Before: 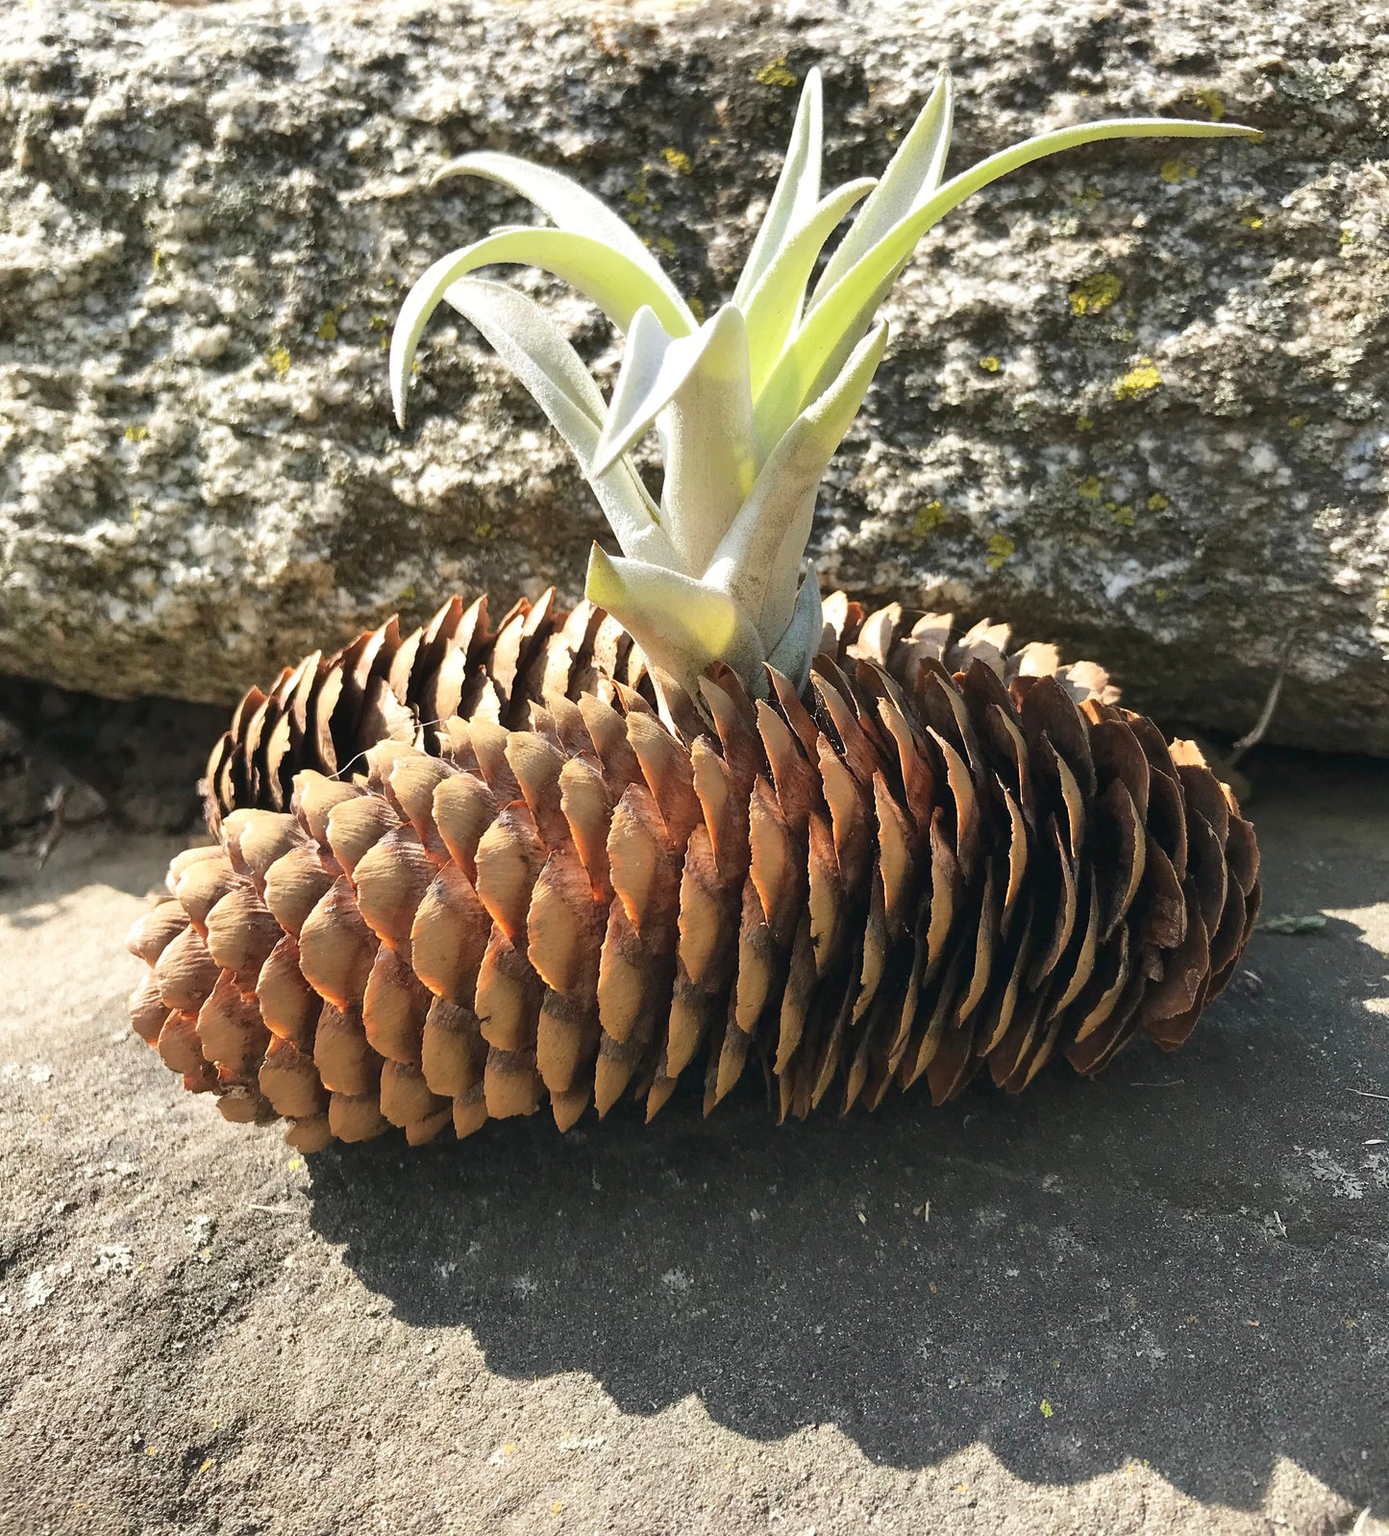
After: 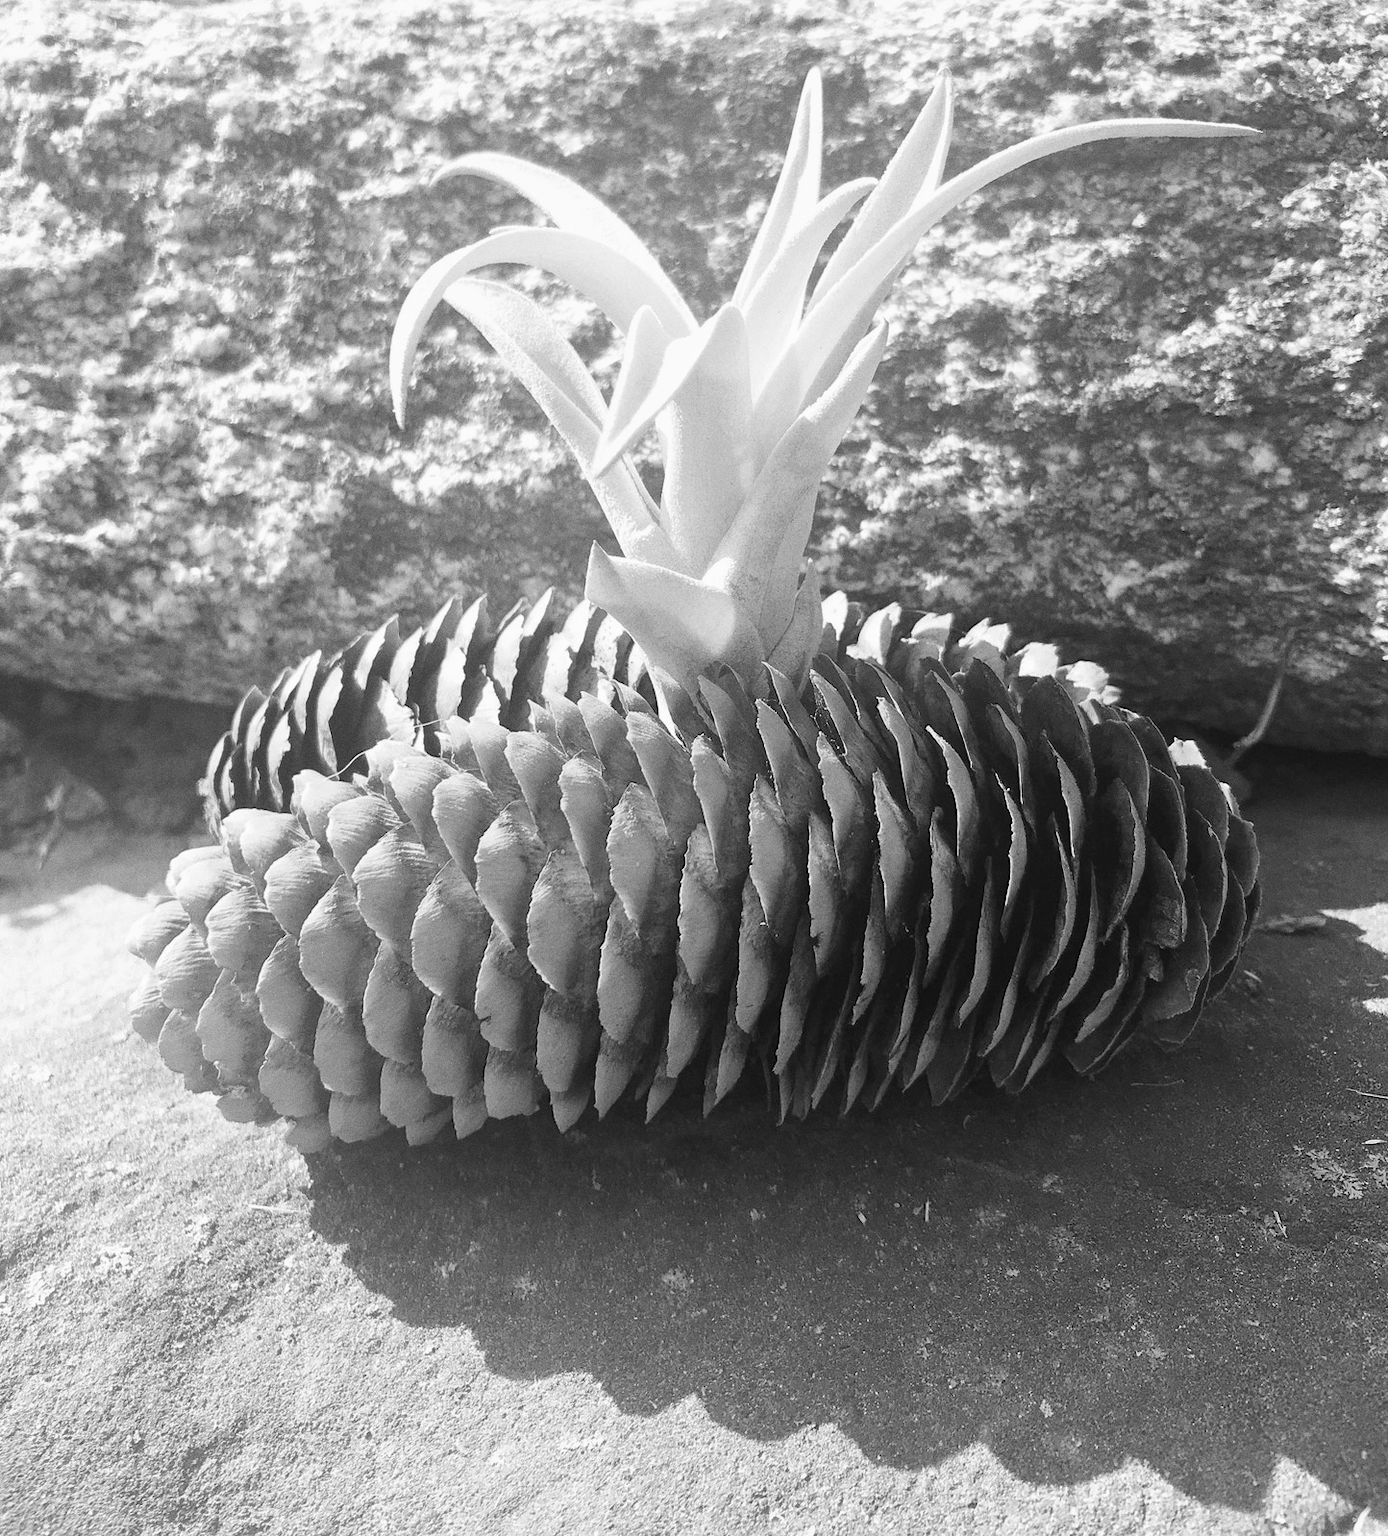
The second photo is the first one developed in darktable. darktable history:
bloom: size 40%
grain: coarseness 0.09 ISO
monochrome: a 32, b 64, size 2.3
